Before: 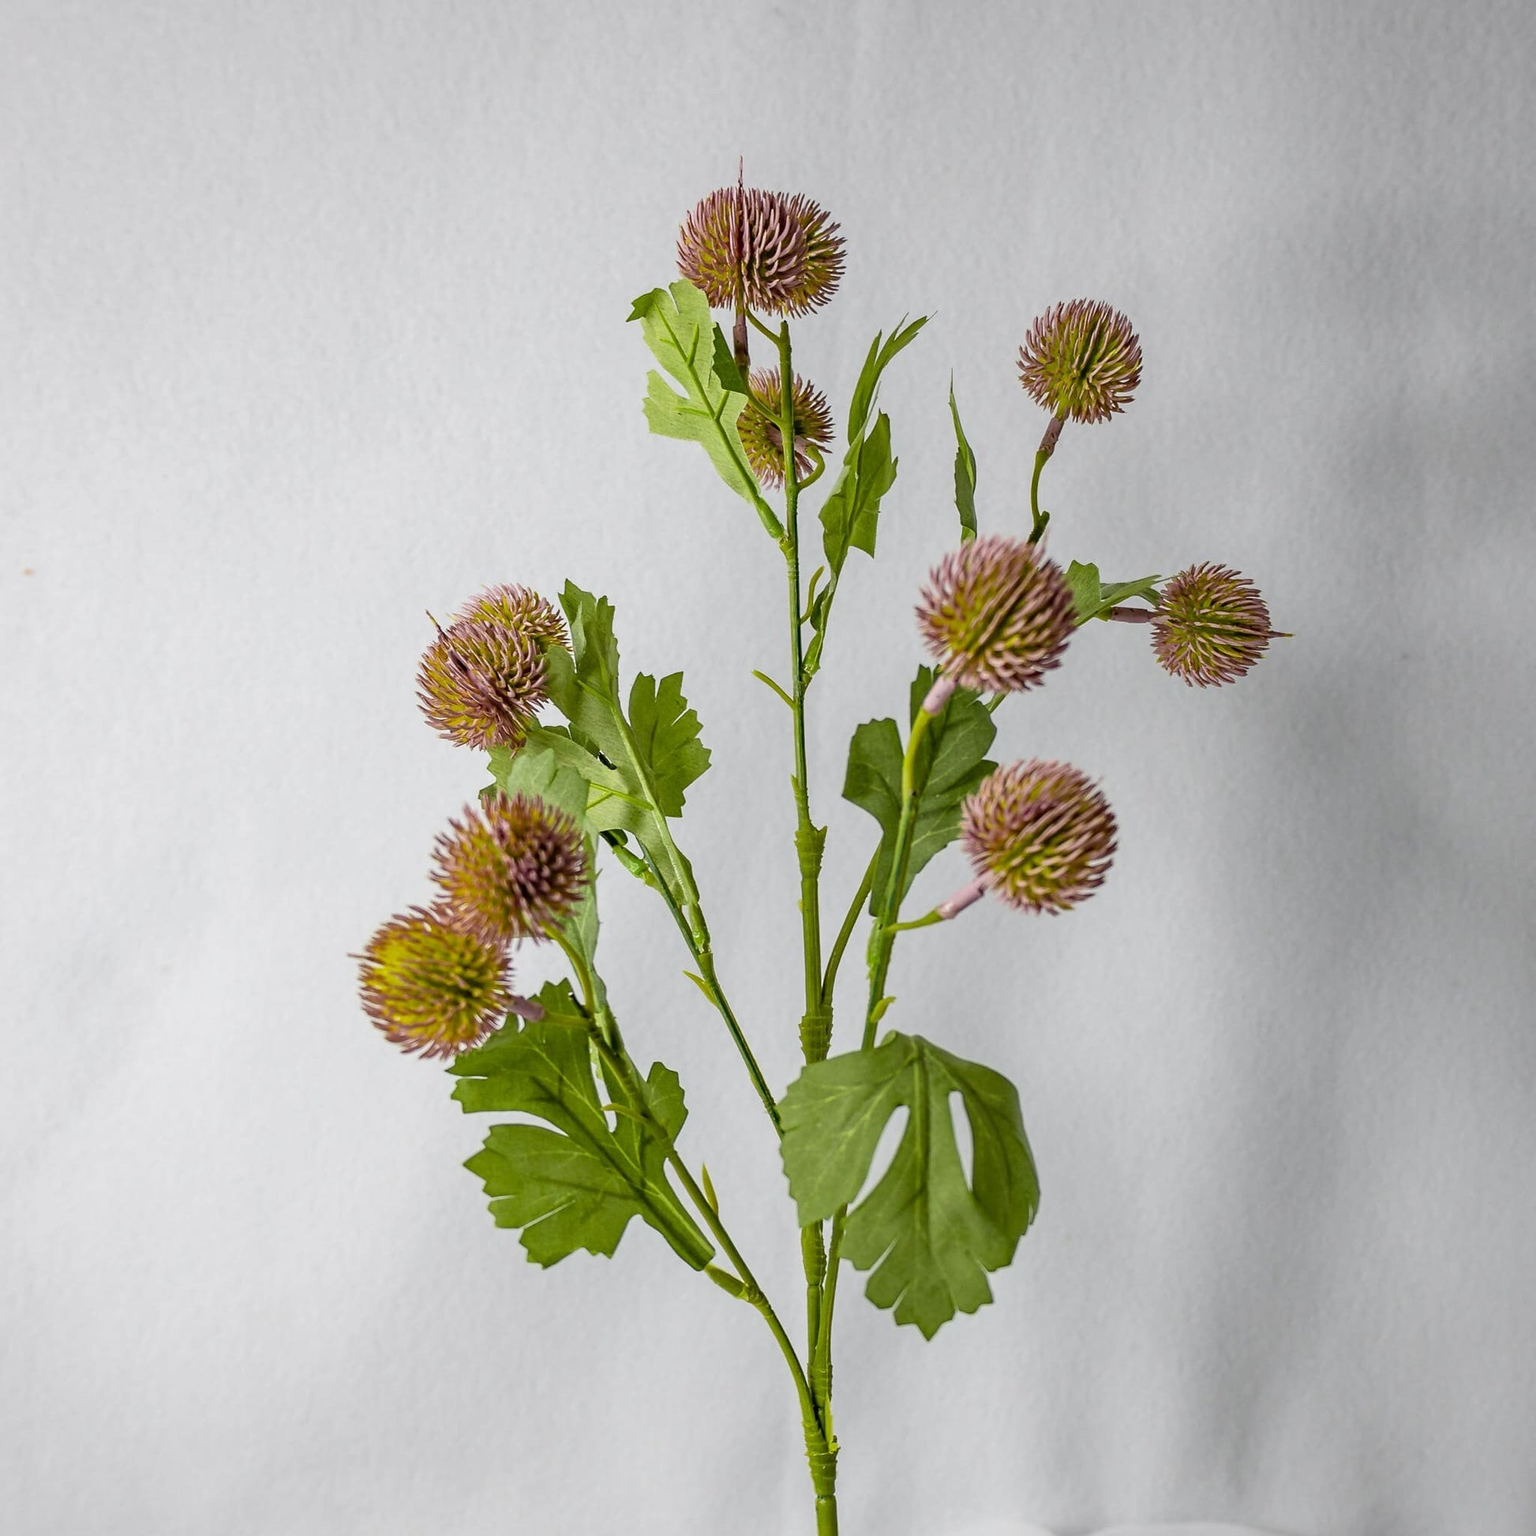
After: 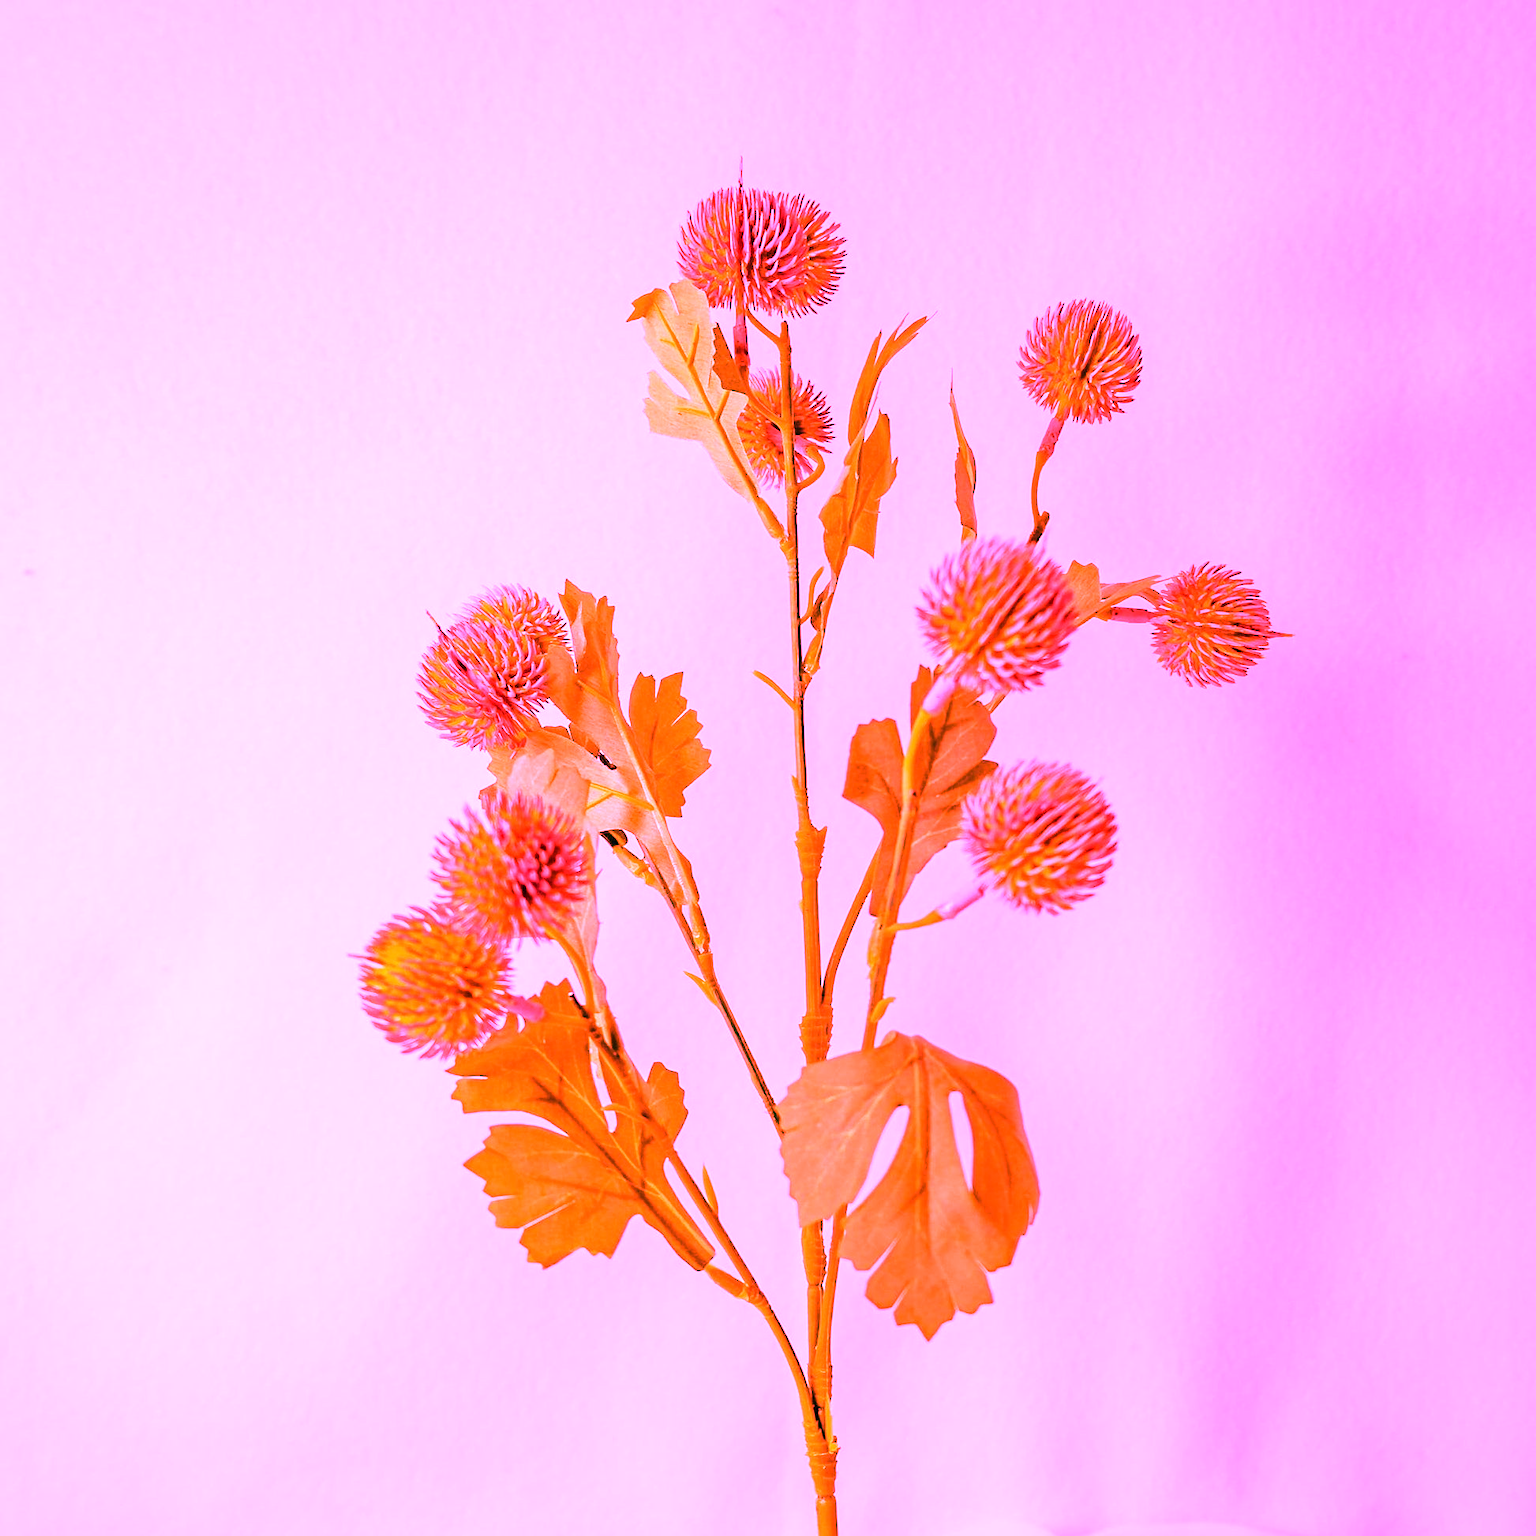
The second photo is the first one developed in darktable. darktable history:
white balance: red 4.26, blue 1.802
